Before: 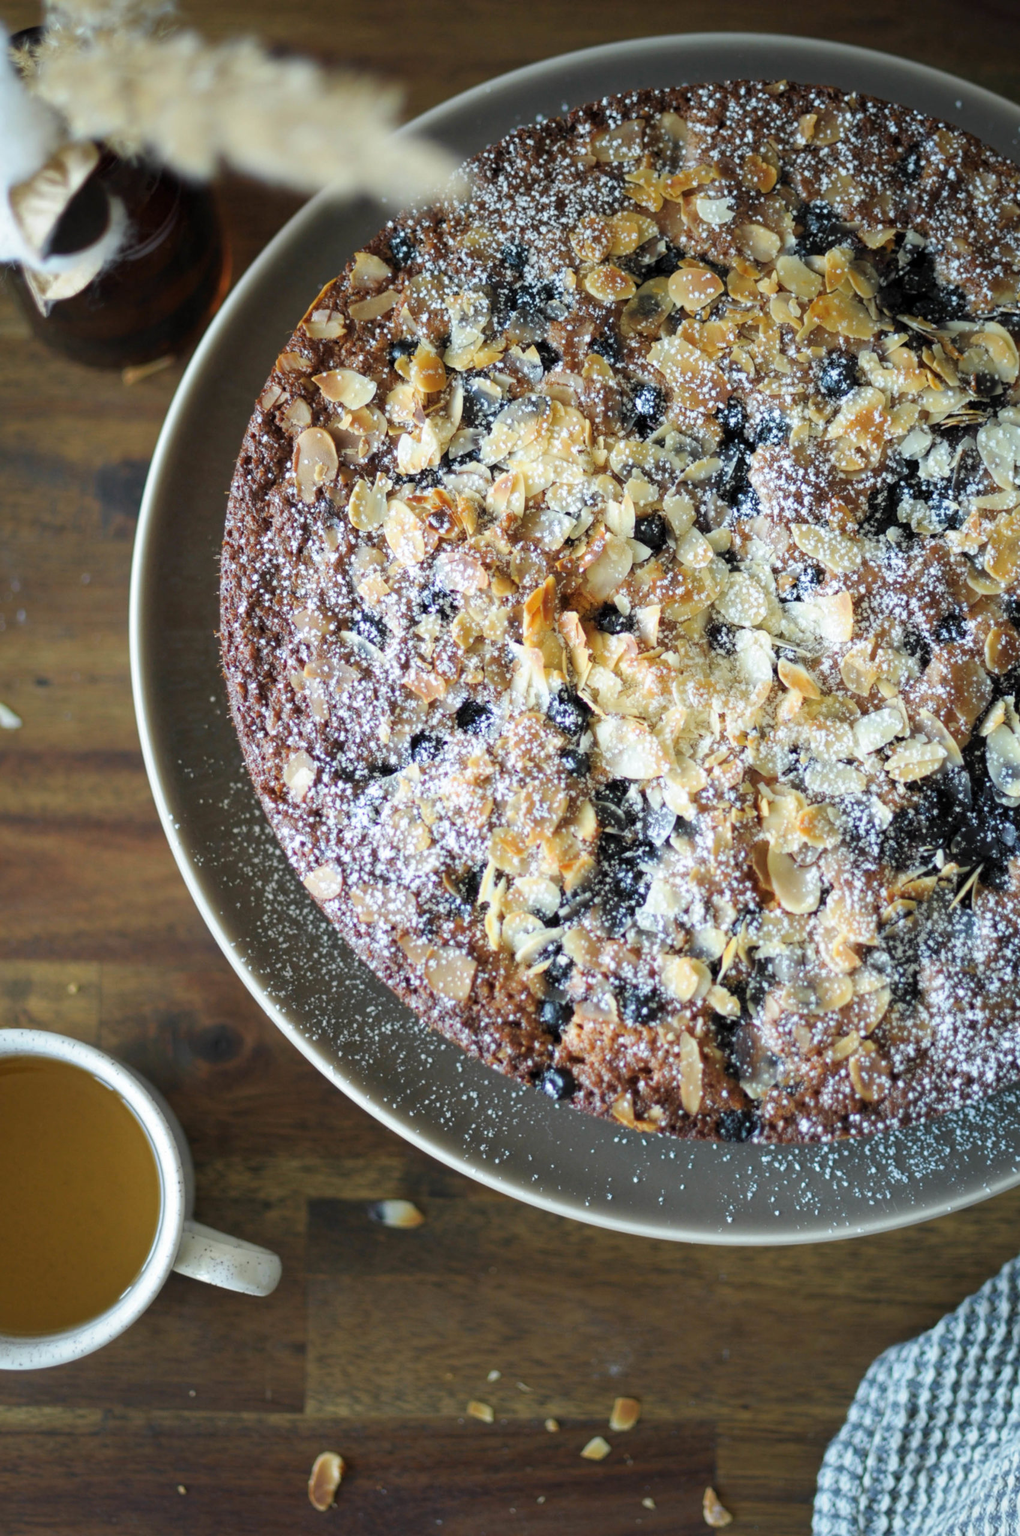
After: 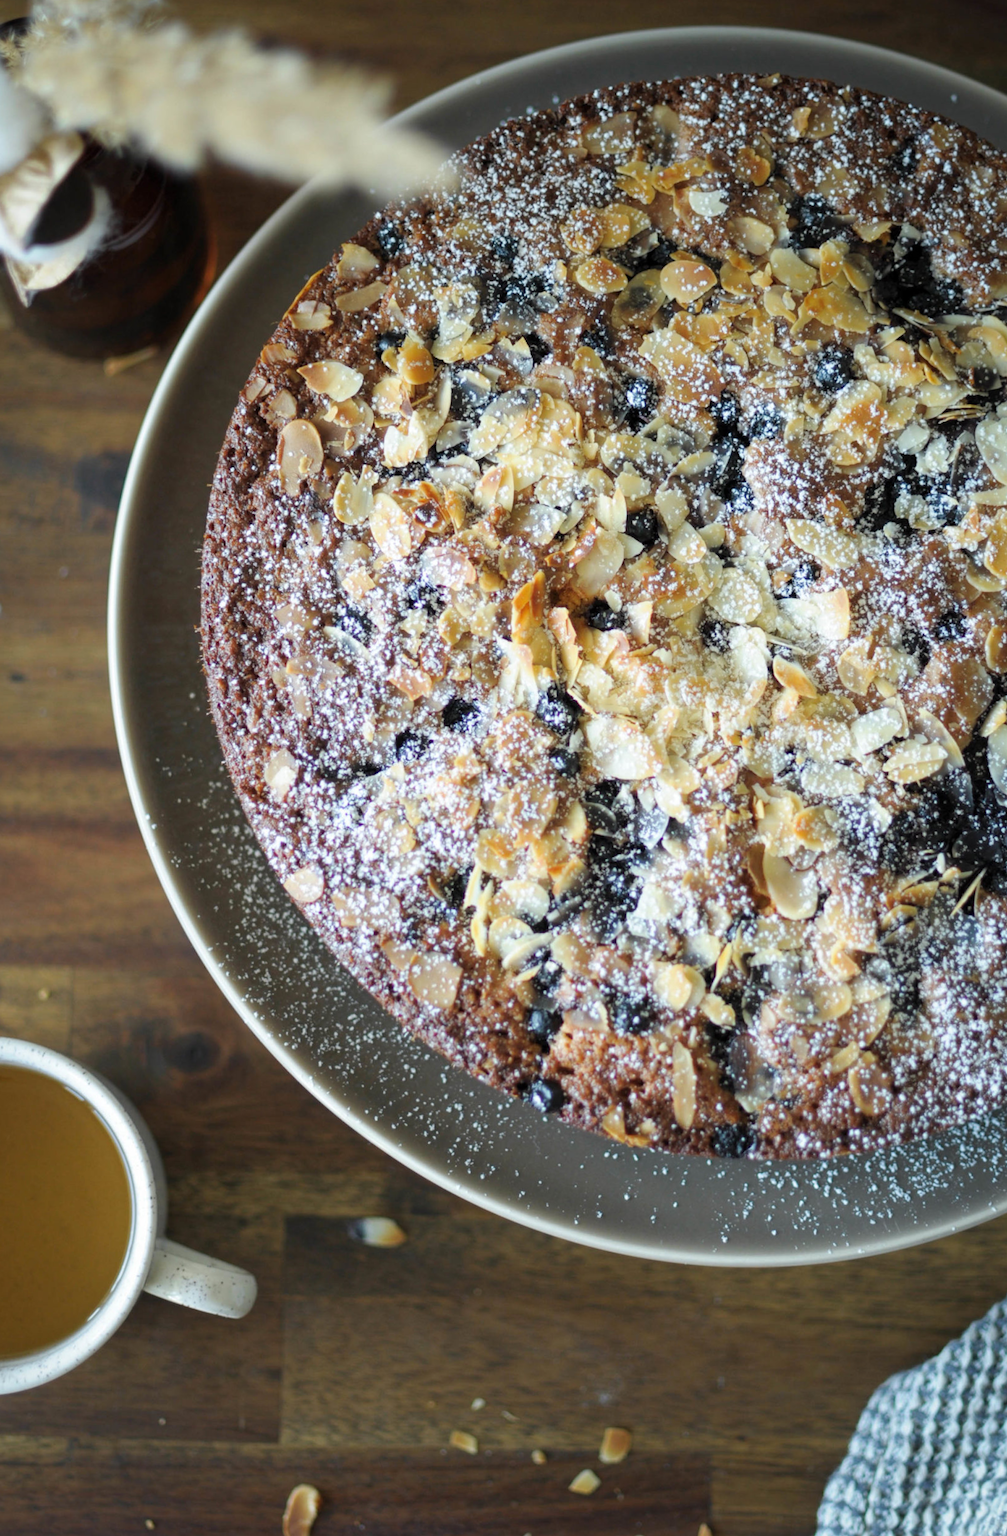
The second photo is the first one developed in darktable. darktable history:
crop: left 1.743%, right 0.268%, bottom 2.011%
rotate and perspective: rotation 0.226°, lens shift (vertical) -0.042, crop left 0.023, crop right 0.982, crop top 0.006, crop bottom 0.994
